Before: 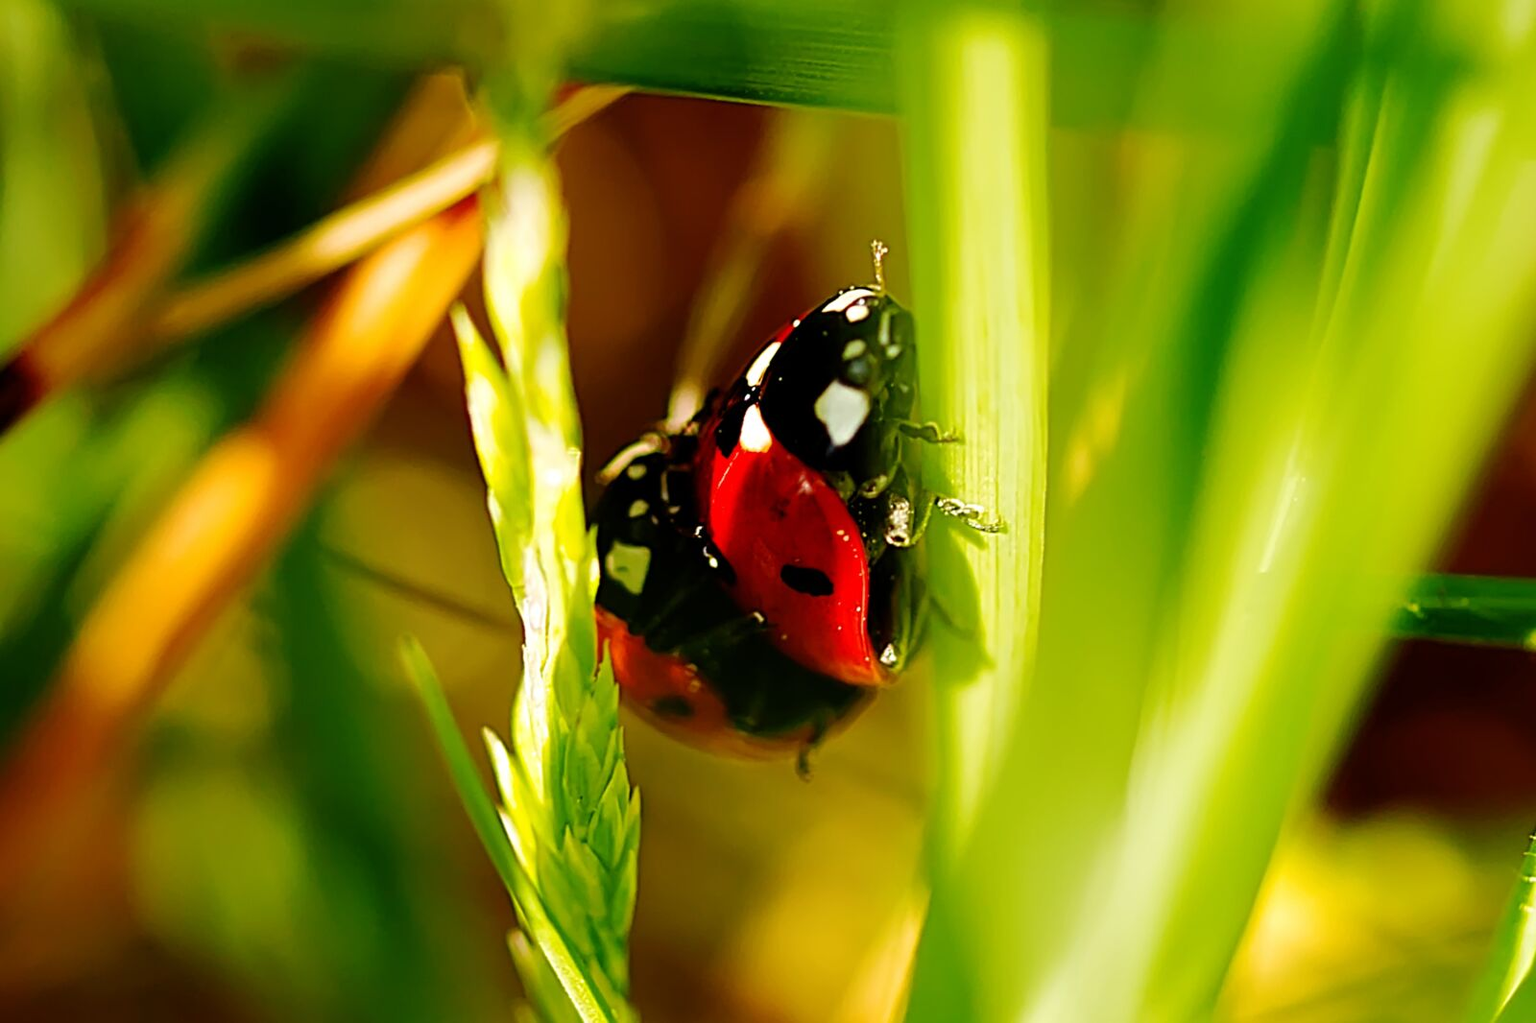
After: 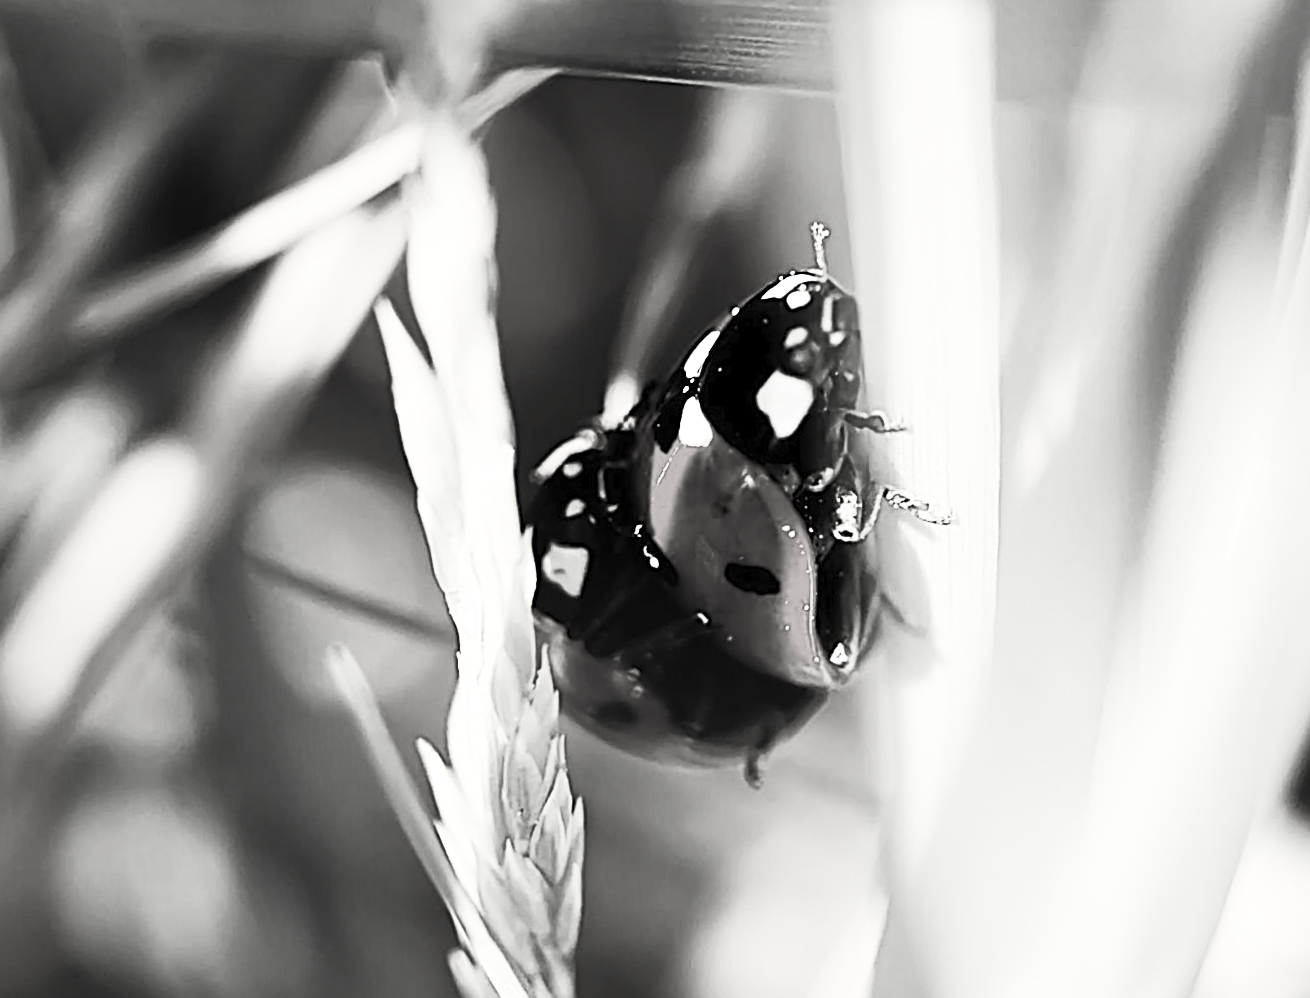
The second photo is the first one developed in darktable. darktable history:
crop and rotate: angle 1.24°, left 4.25%, top 0.871%, right 11.223%, bottom 2.493%
contrast brightness saturation: contrast 0.525, brightness 0.469, saturation -0.982
sharpen: on, module defaults
